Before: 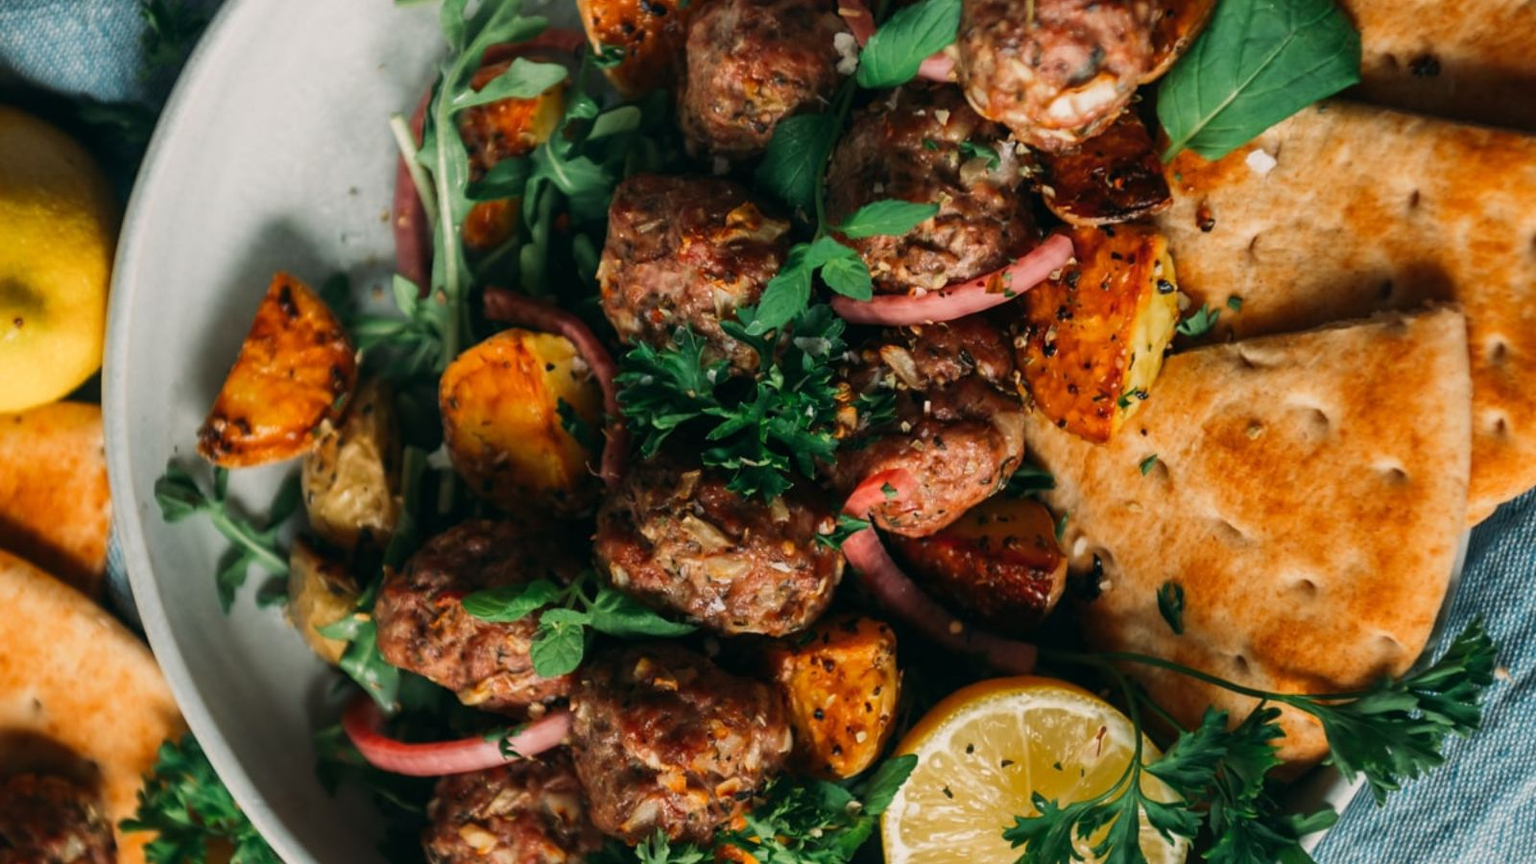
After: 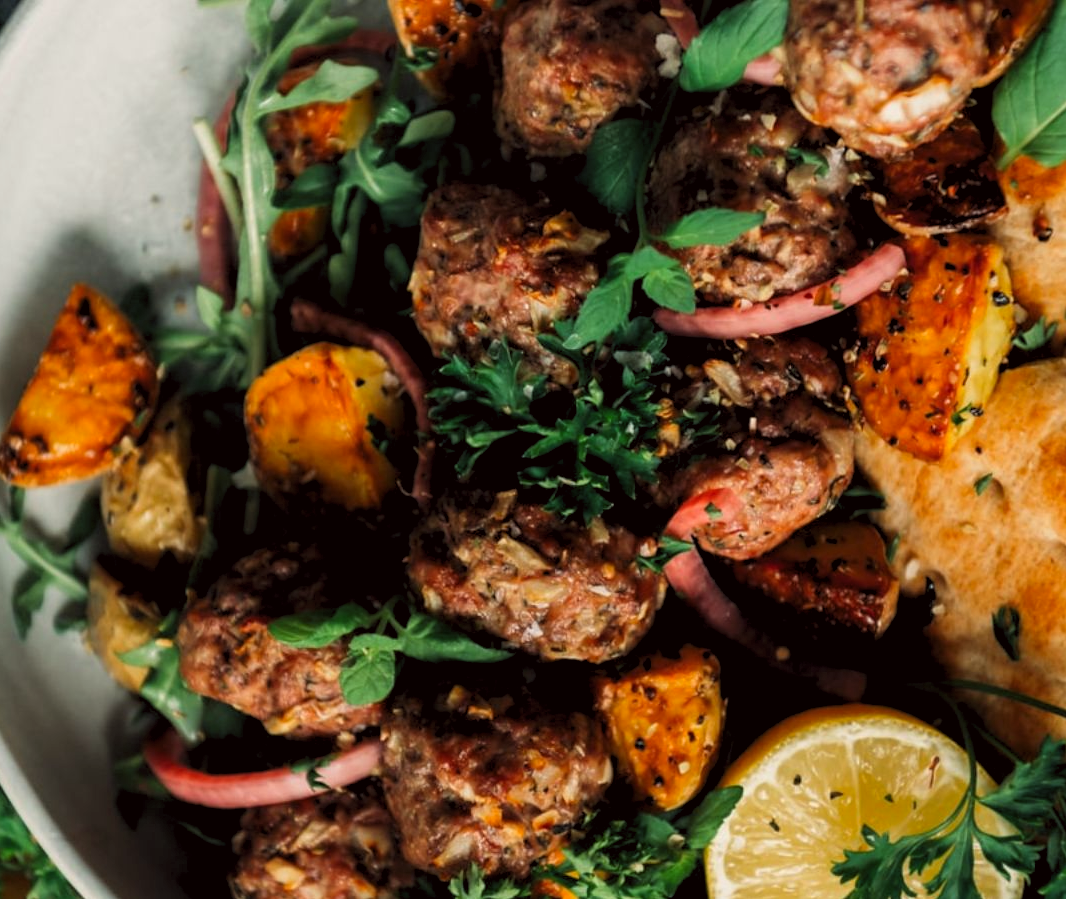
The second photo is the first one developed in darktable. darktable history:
crop and rotate: left 13.409%, right 19.924%
tone equalizer: -7 EV 0.18 EV, -6 EV 0.12 EV, -5 EV 0.08 EV, -4 EV 0.04 EV, -2 EV -0.02 EV, -1 EV -0.04 EV, +0 EV -0.06 EV, luminance estimator HSV value / RGB max
white balance: red 0.988, blue 1.017
levels: levels [0.073, 0.497, 0.972]
color correction: highlights a* -0.95, highlights b* 4.5, shadows a* 3.55
